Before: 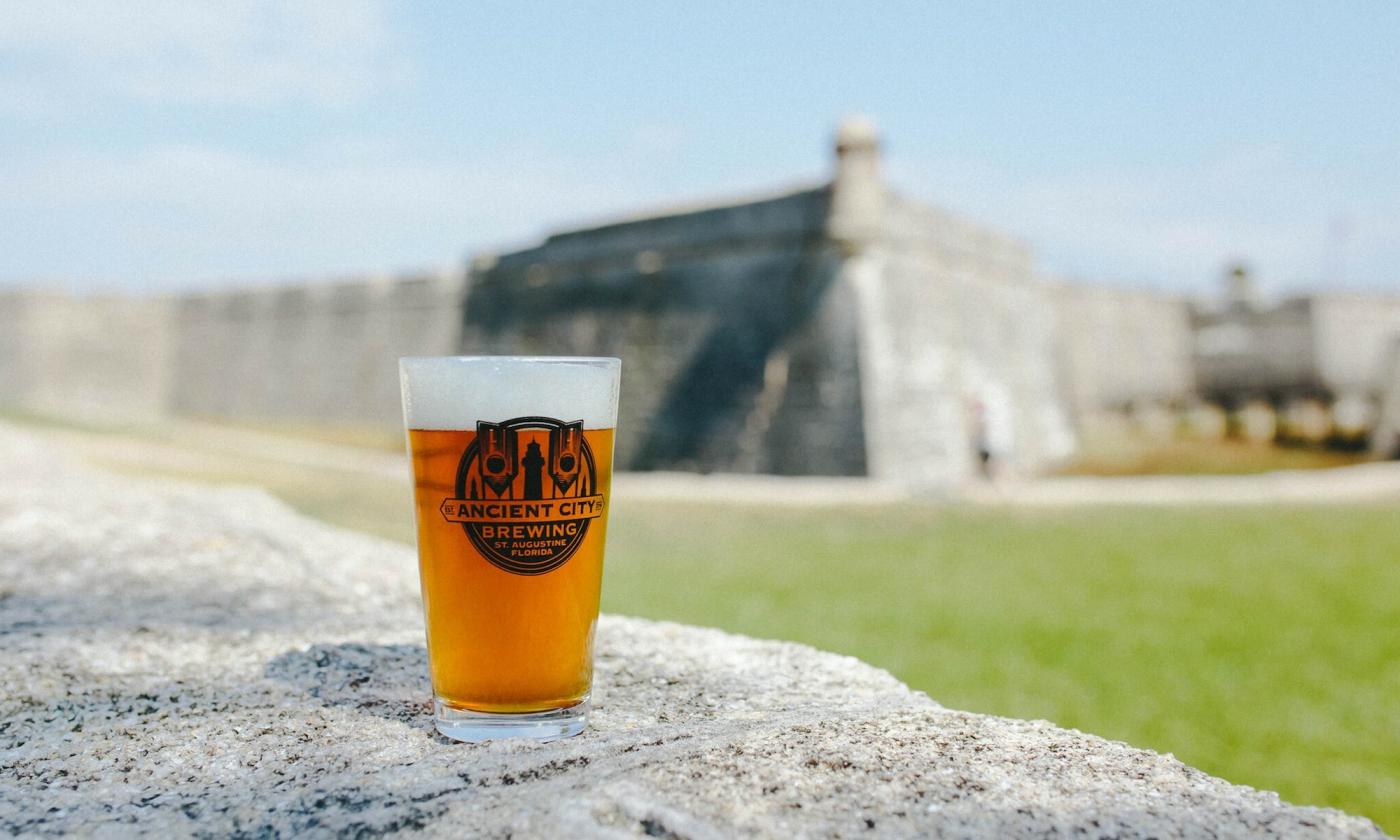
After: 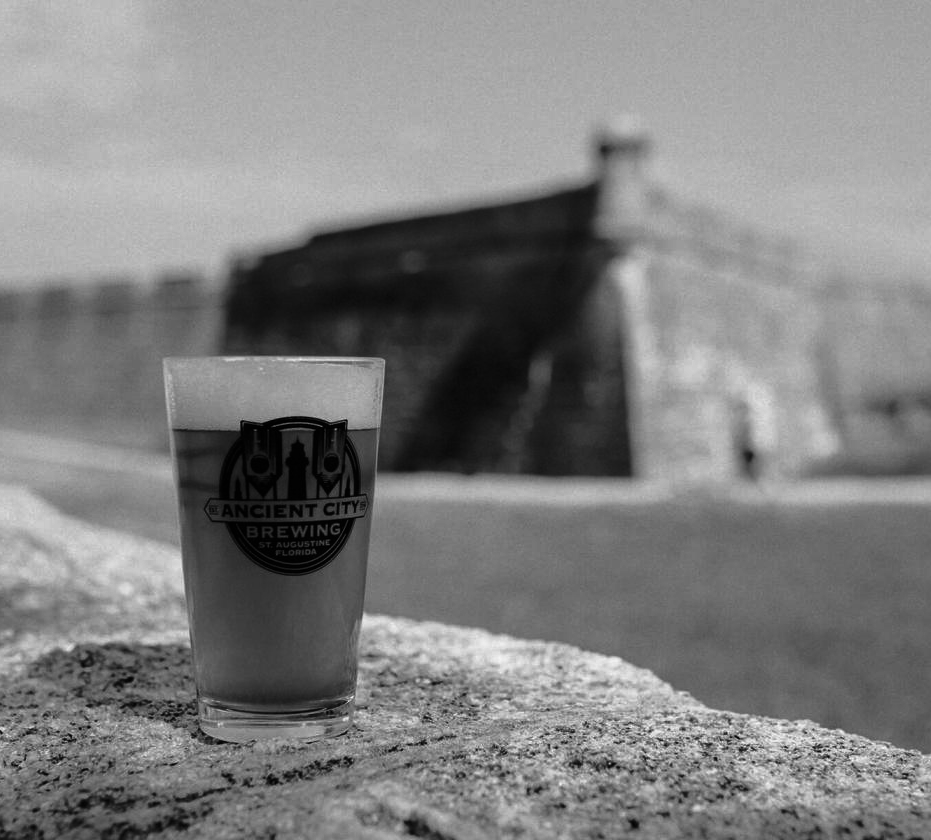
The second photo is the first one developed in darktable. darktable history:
crop: left 16.899%, right 16.556%
color zones: curves: ch1 [(0, 0.006) (0.094, 0.285) (0.171, 0.001) (0.429, 0.001) (0.571, 0.003) (0.714, 0.004) (0.857, 0.004) (1, 0.006)]
contrast brightness saturation: contrast -0.03, brightness -0.59, saturation -1
